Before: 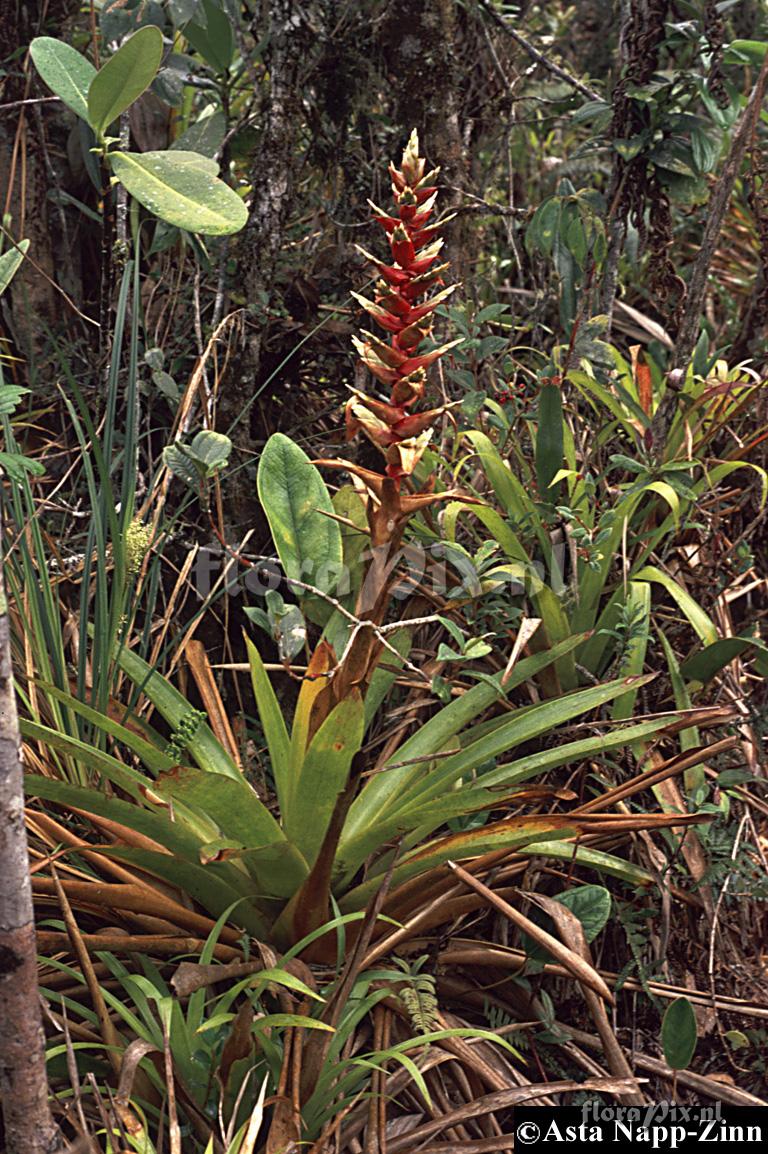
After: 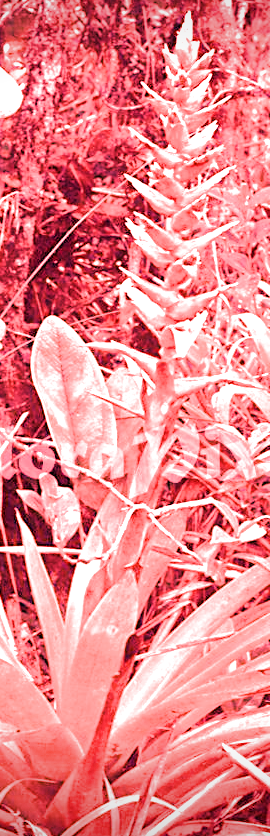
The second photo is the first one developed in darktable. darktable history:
crop and rotate: left 29.476%, top 10.214%, right 35.32%, bottom 17.333%
exposure: exposure 0.95 EV, compensate highlight preservation false
filmic rgb: black relative exposure -7.65 EV, white relative exposure 4.56 EV, hardness 3.61
vignetting: fall-off start 97.23%, saturation -0.024, center (-0.033, -0.042), width/height ratio 1.179, unbound false
white balance: red 4.26, blue 1.802
